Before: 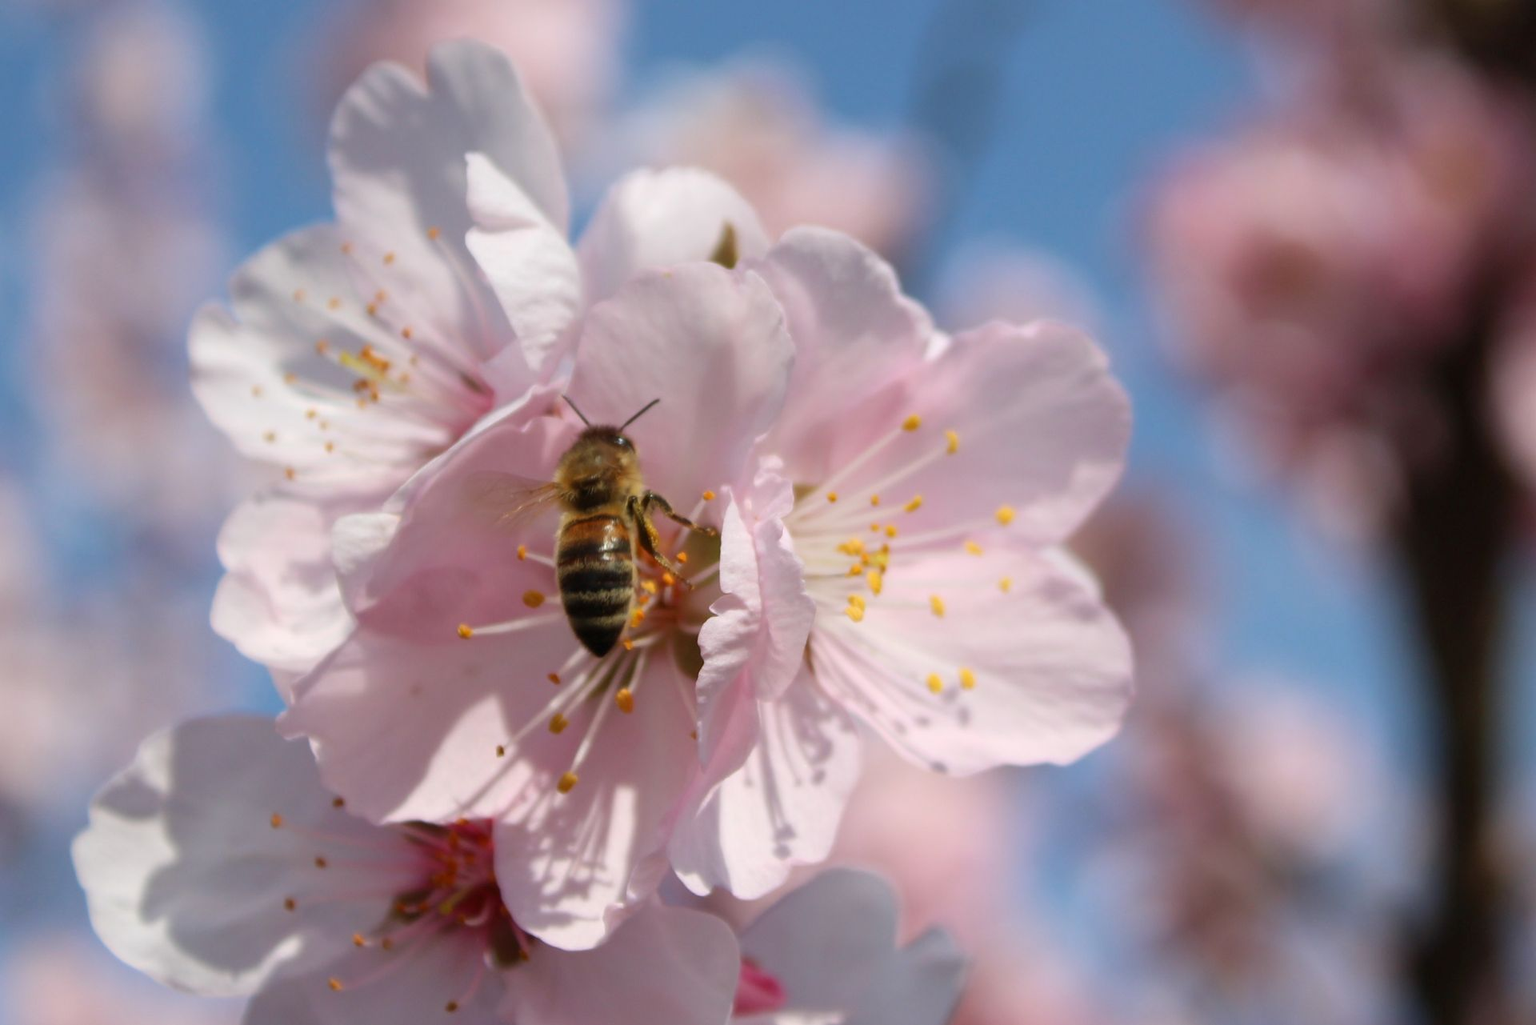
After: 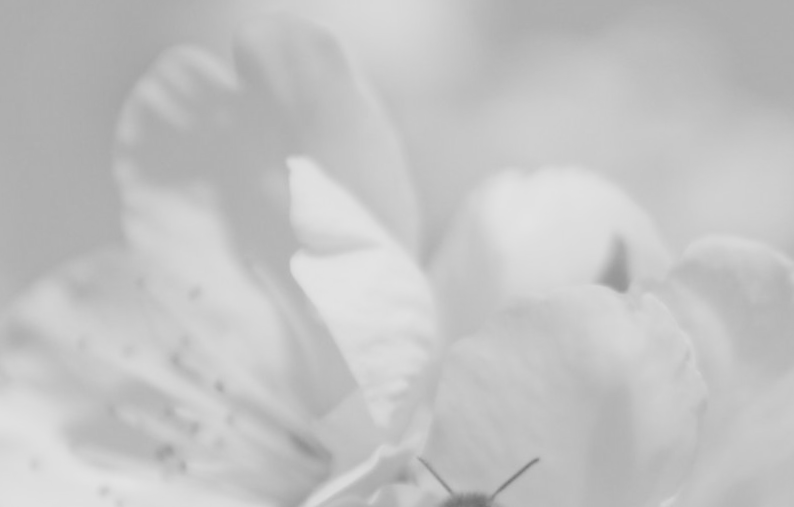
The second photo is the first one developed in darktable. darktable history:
colorize: saturation 51%, source mix 50.67%, lightness 50.67%
monochrome: on, module defaults
crop: left 15.452%, top 5.459%, right 43.956%, bottom 56.62%
contrast brightness saturation: contrast 0.14, brightness 0.21
haze removal: strength 0.29, distance 0.25, compatibility mode true, adaptive false
rotate and perspective: rotation -1.77°, lens shift (horizontal) 0.004, automatic cropping off
